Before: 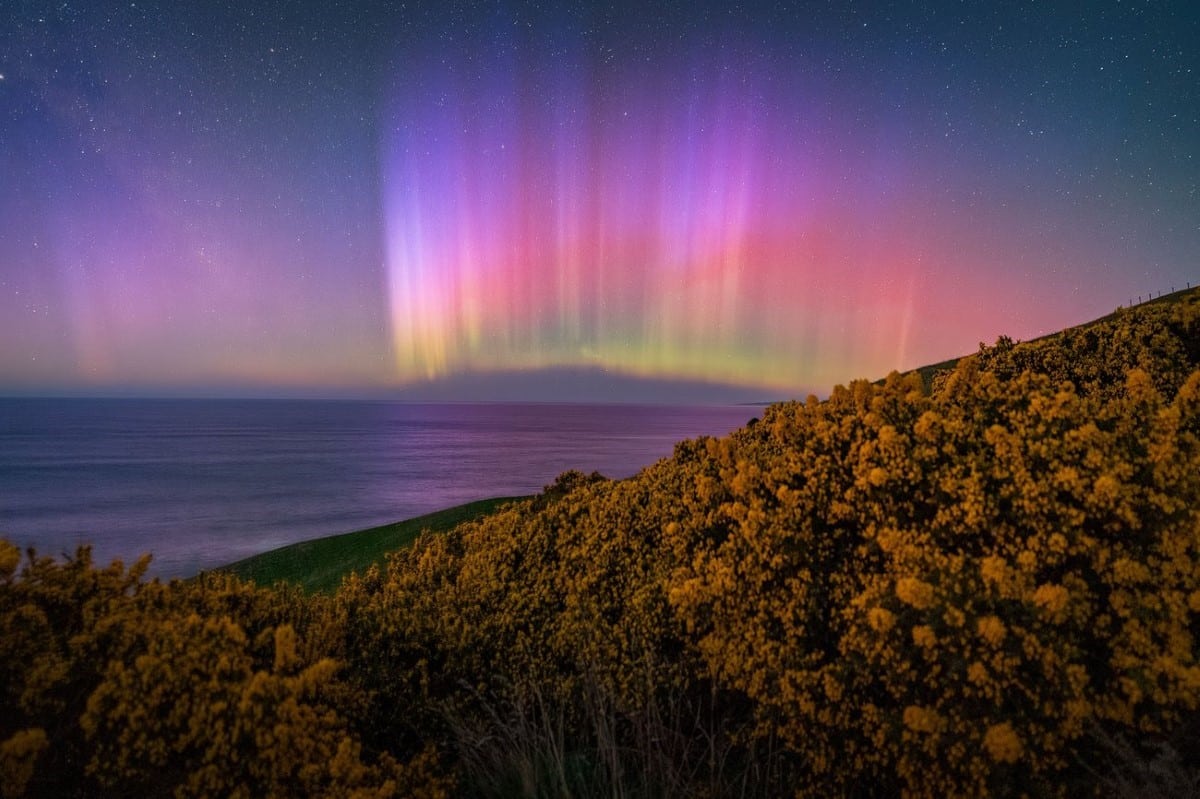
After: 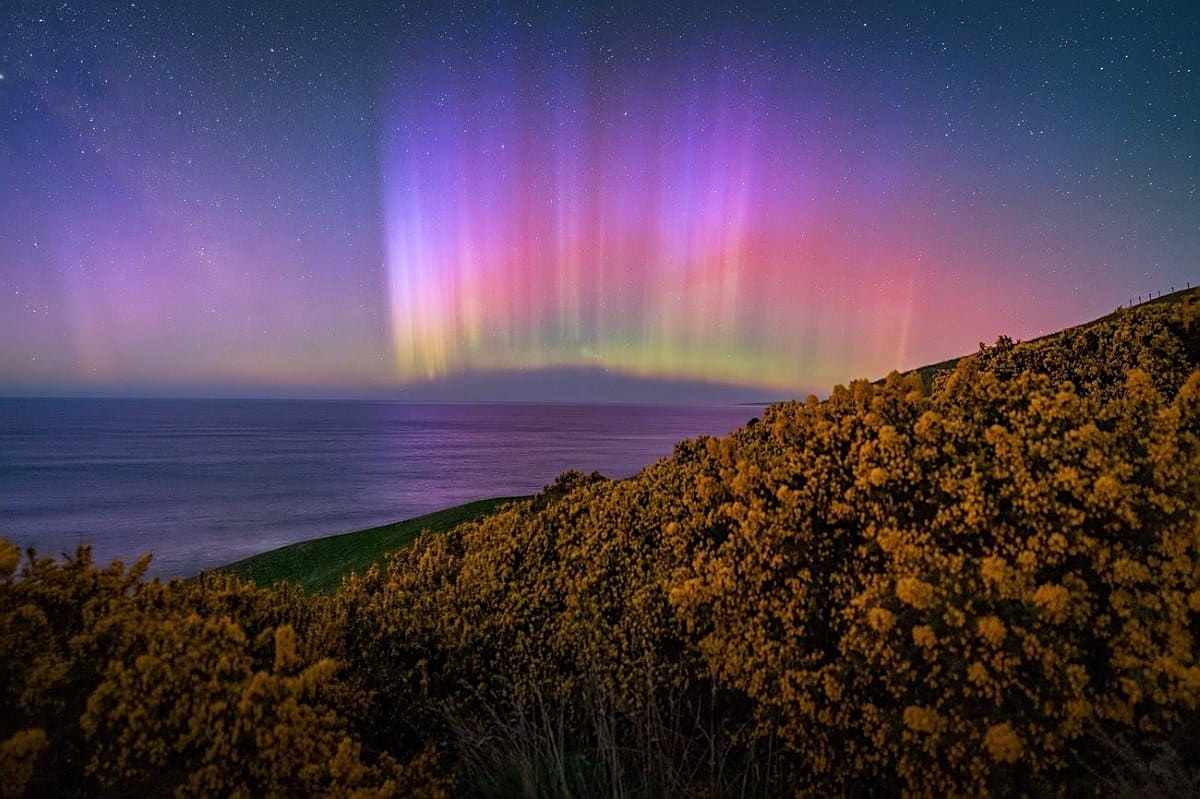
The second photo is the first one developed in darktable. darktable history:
sharpen: on, module defaults
white balance: red 0.967, blue 1.049
